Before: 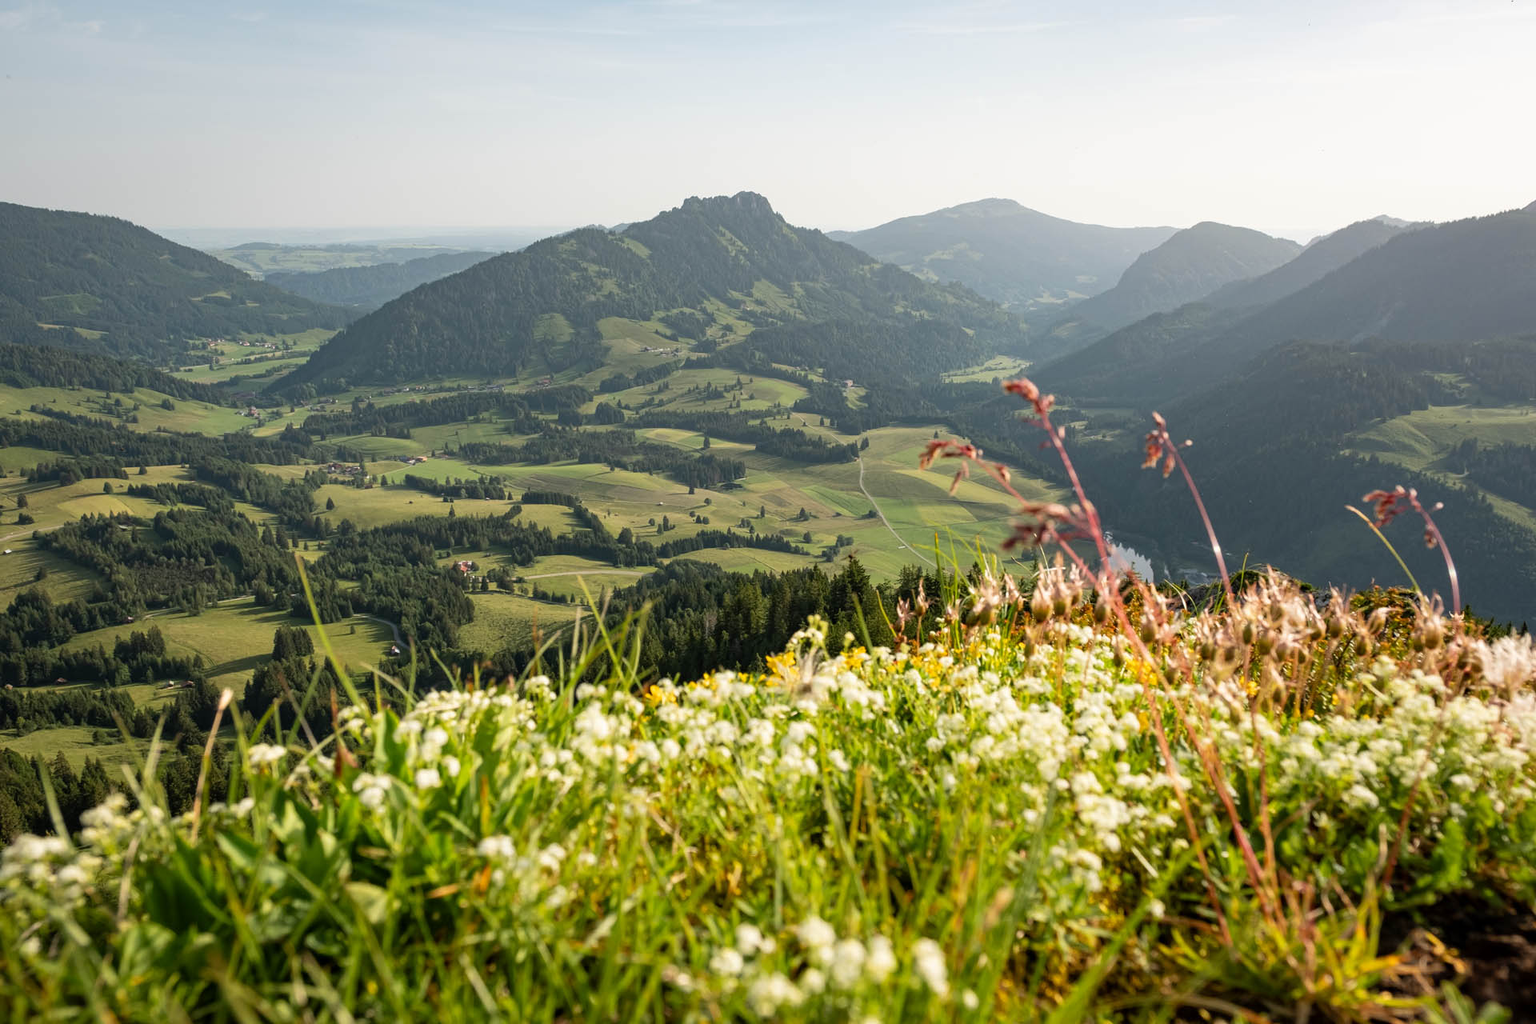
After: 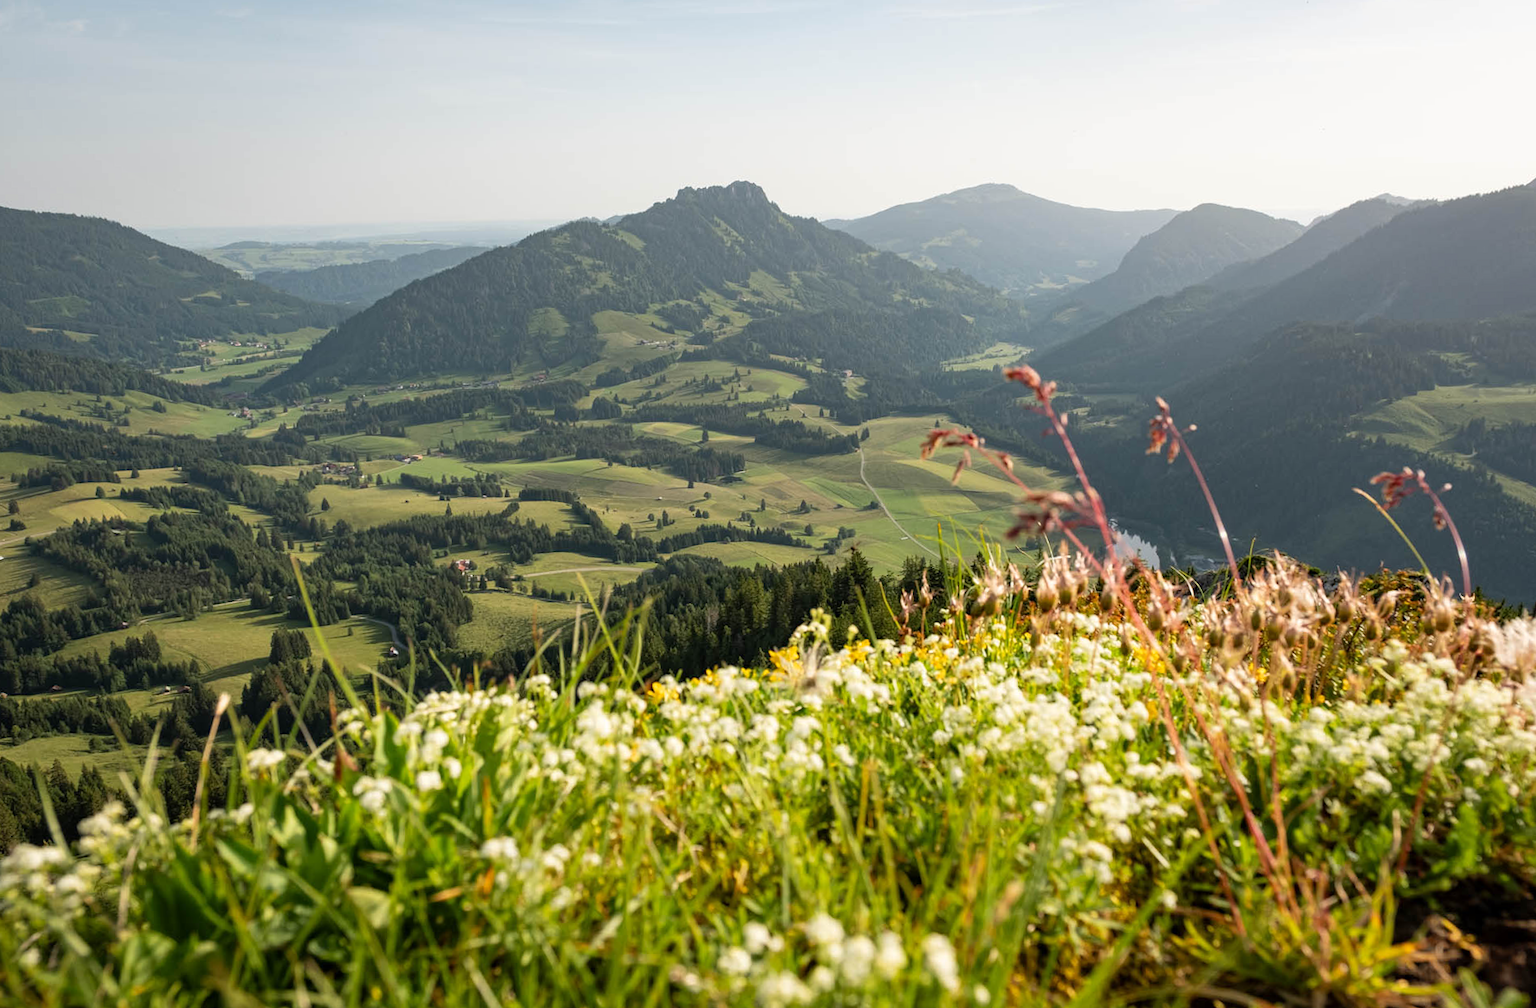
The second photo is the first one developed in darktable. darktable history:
tone equalizer: on, module defaults
rotate and perspective: rotation -1°, crop left 0.011, crop right 0.989, crop top 0.025, crop bottom 0.975
